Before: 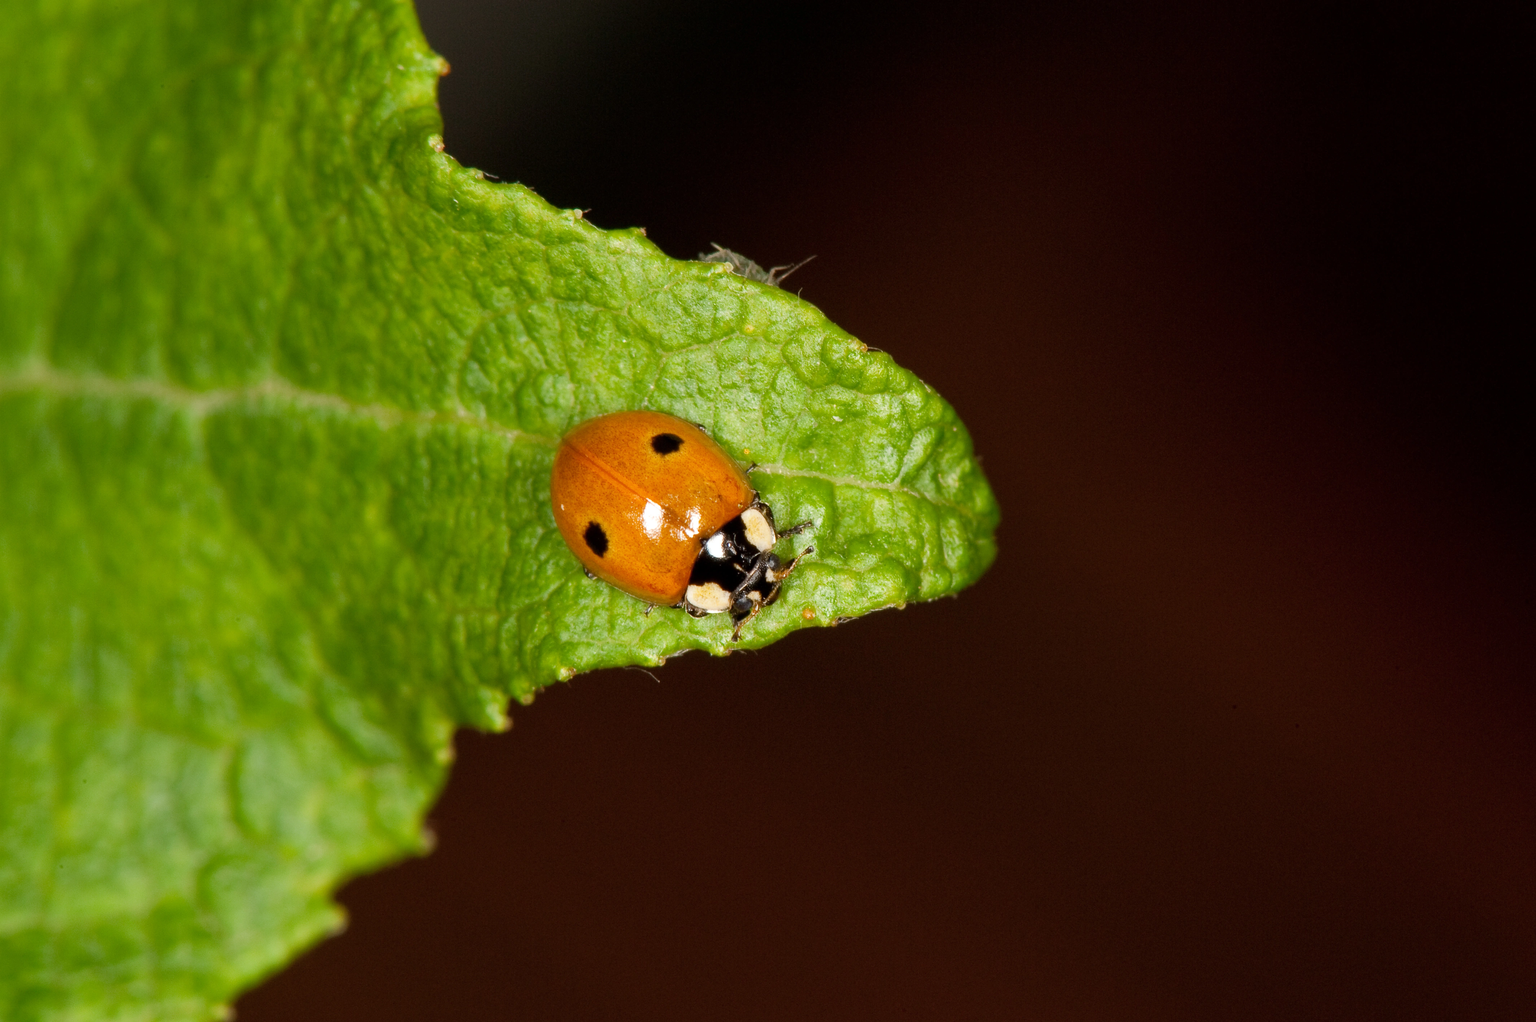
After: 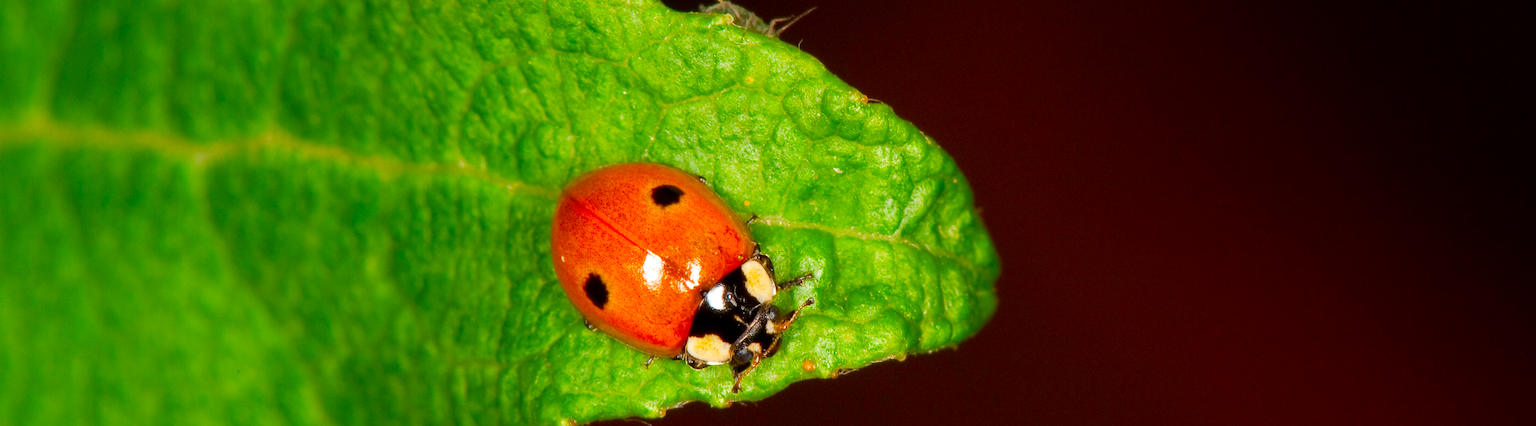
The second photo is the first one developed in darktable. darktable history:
crop and rotate: top 24.348%, bottom 33.916%
contrast brightness saturation: contrast 0.01, saturation -0.05
color correction: highlights b* -0.019, saturation 1.84
